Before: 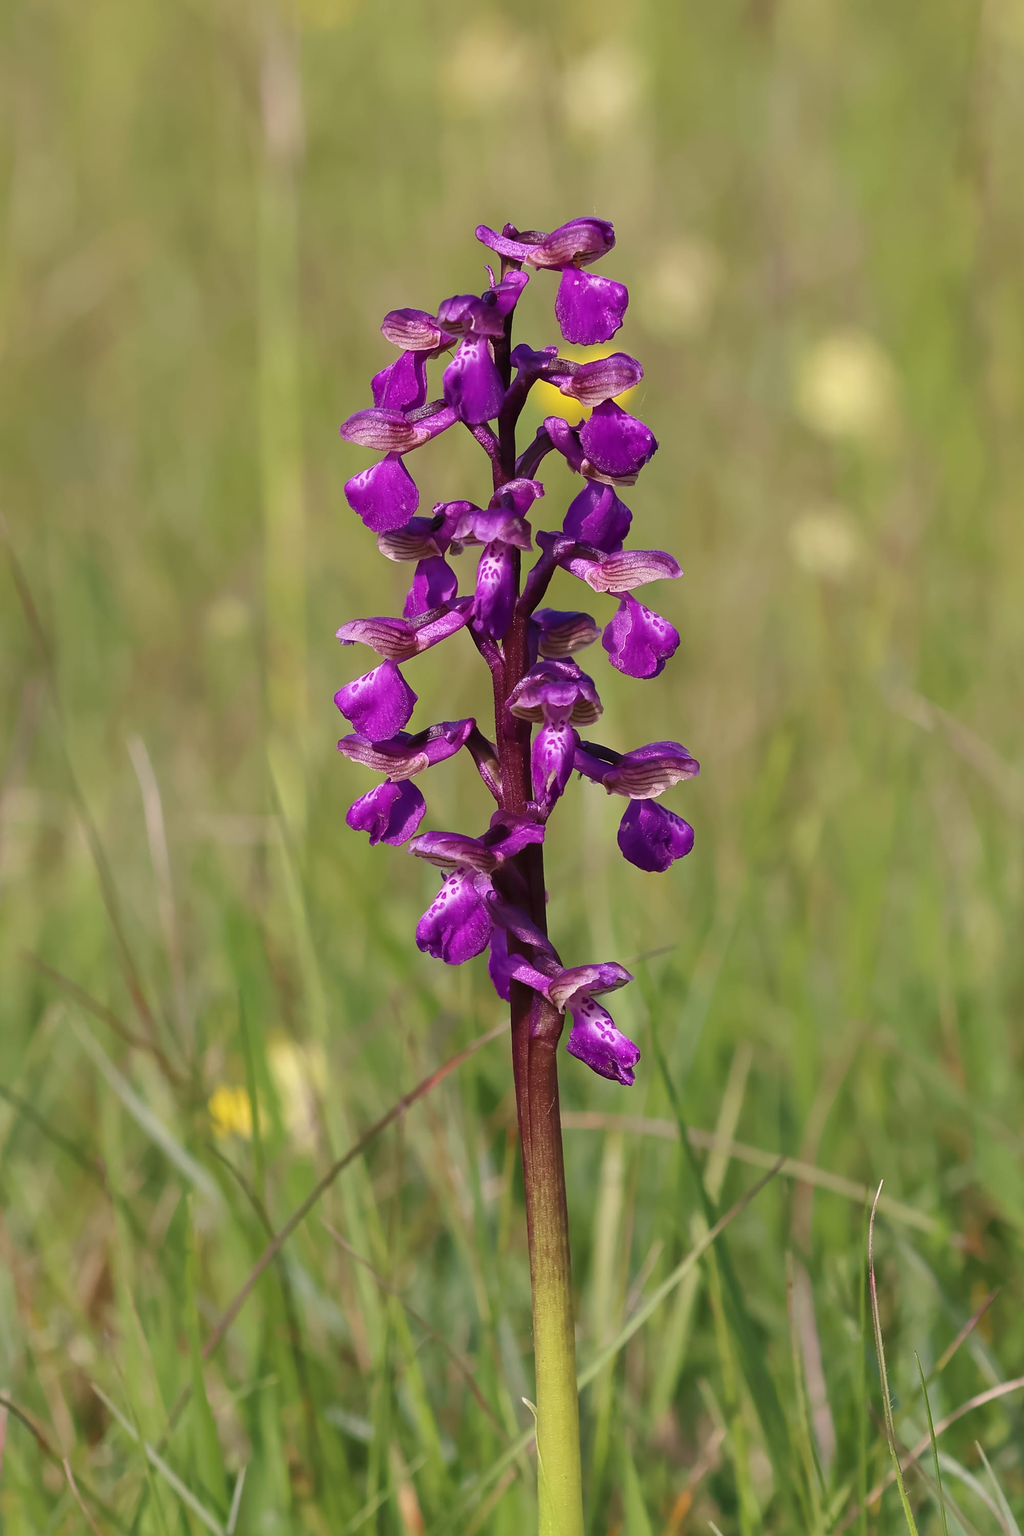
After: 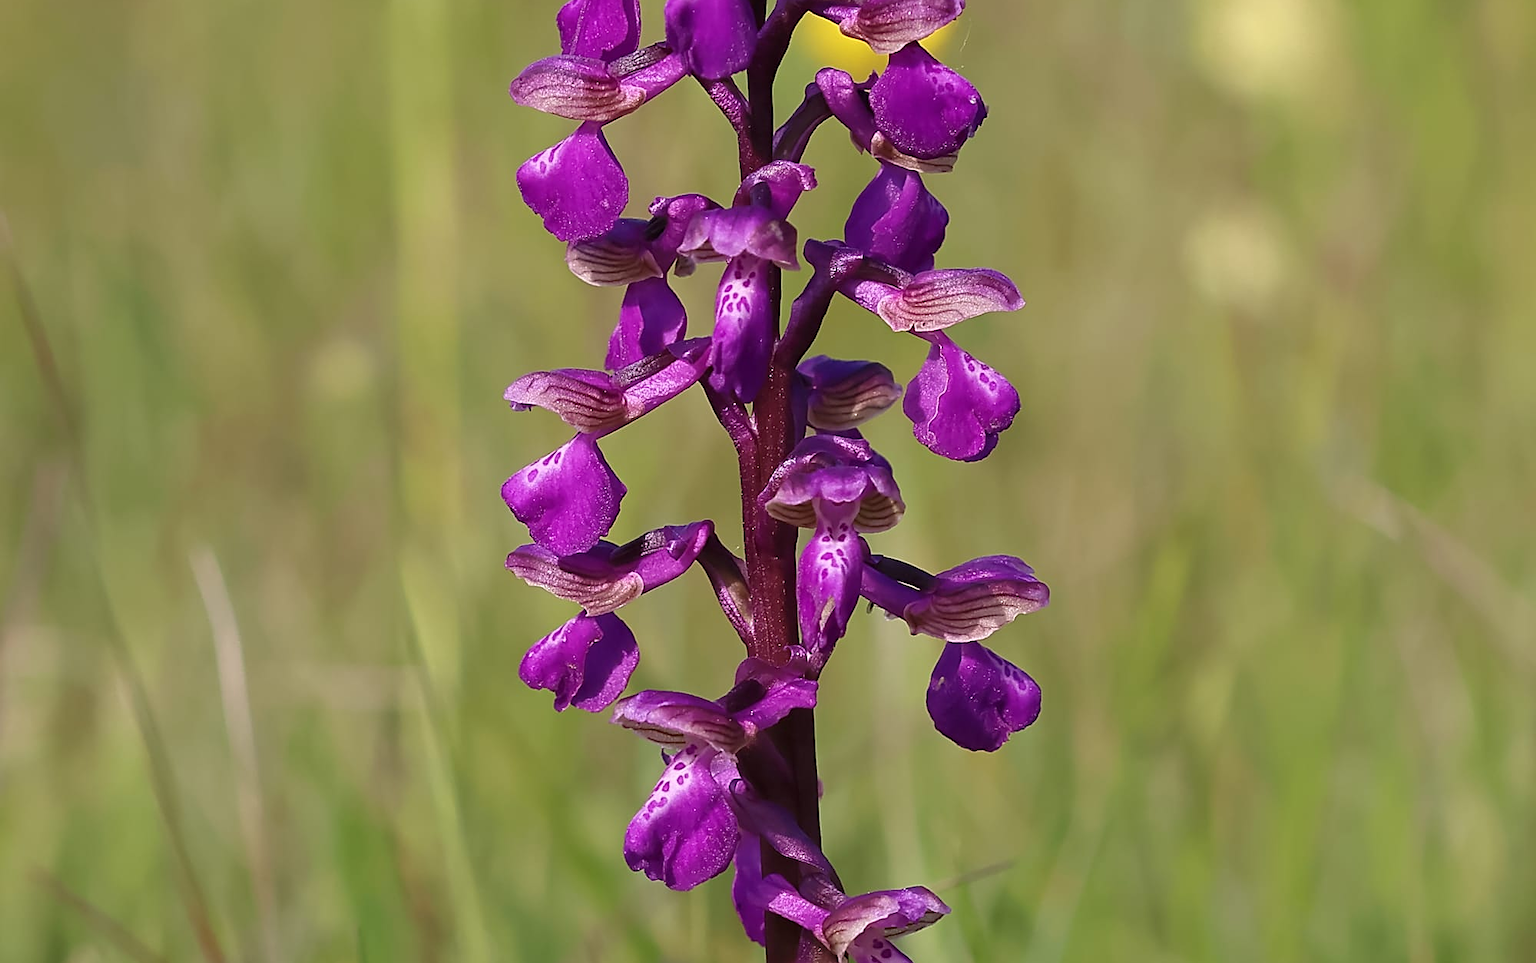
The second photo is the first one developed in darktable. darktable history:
crop and rotate: top 24.191%, bottom 33.954%
sharpen: on, module defaults
